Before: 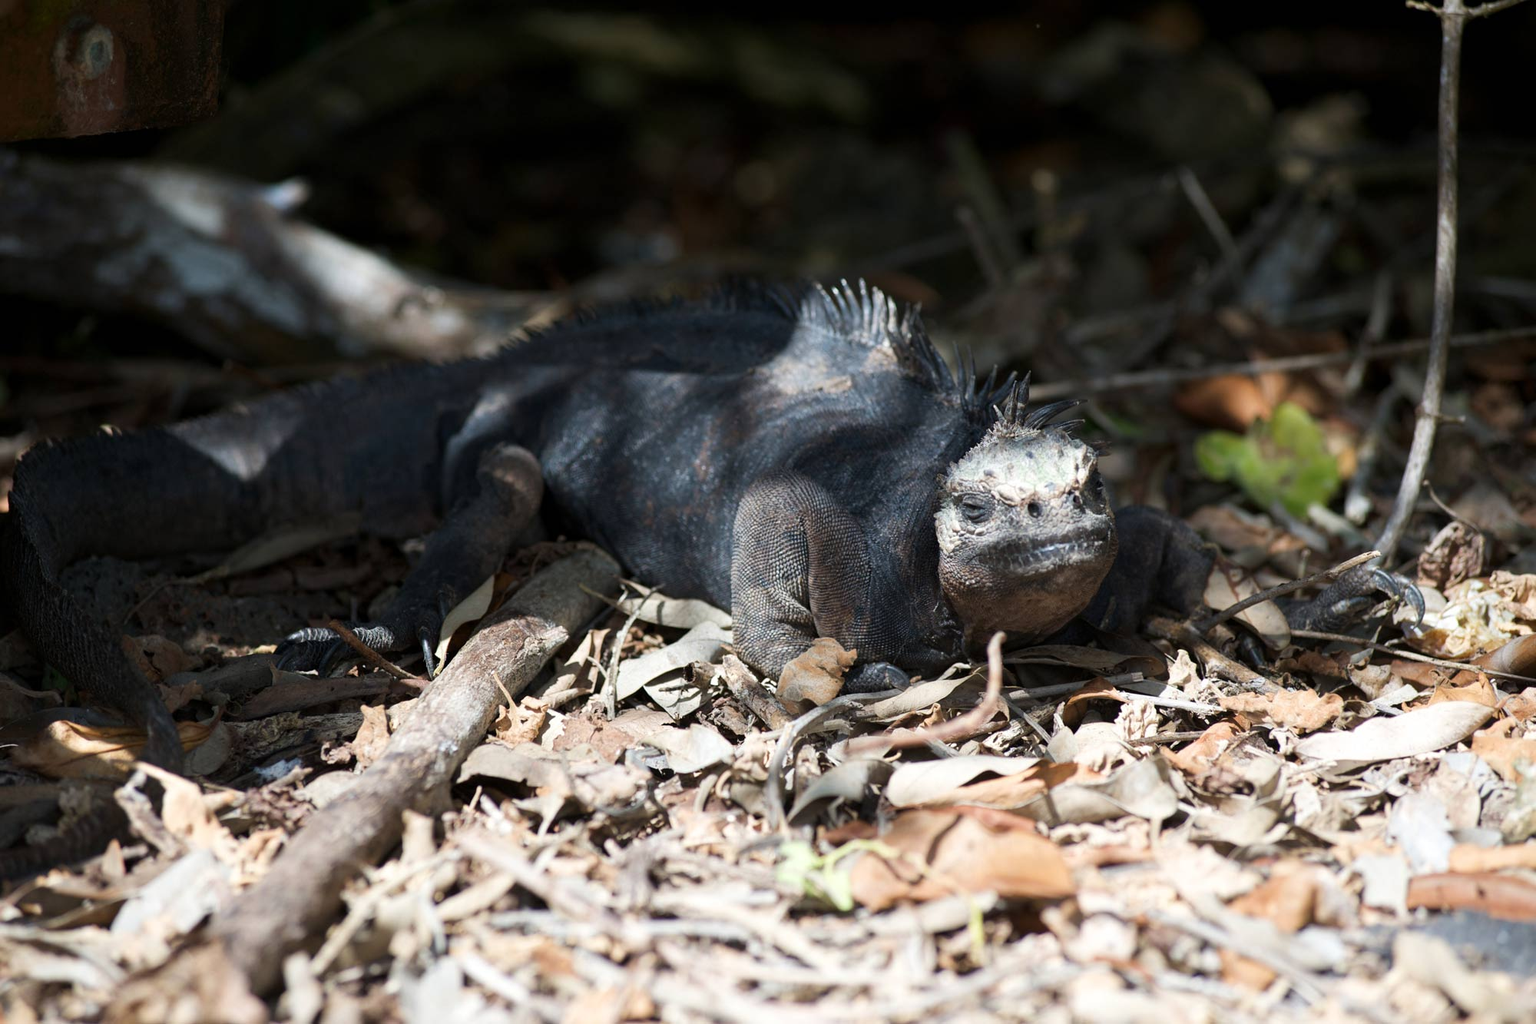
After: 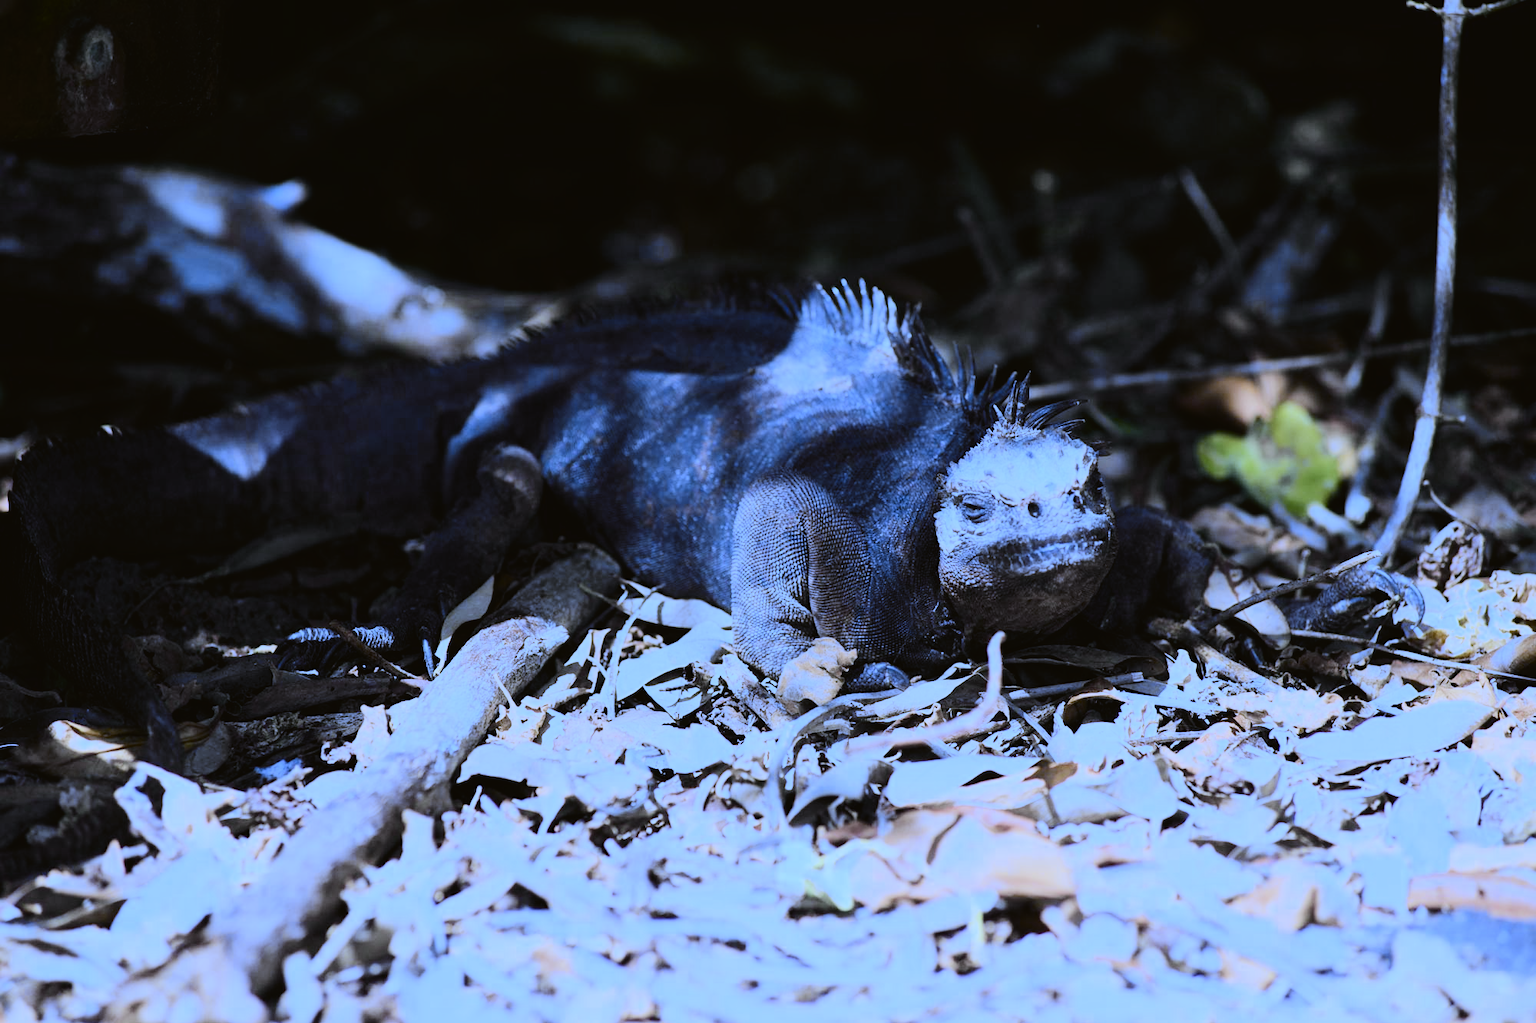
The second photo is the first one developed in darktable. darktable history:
tone curve: curves: ch0 [(0, 0.026) (0.184, 0.172) (0.391, 0.468) (0.446, 0.56) (0.605, 0.758) (0.831, 0.931) (0.992, 1)]; ch1 [(0, 0) (0.437, 0.447) (0.501, 0.502) (0.538, 0.539) (0.574, 0.589) (0.617, 0.64) (0.699, 0.749) (0.859, 0.919) (1, 1)]; ch2 [(0, 0) (0.33, 0.301) (0.421, 0.443) (0.447, 0.482) (0.499, 0.509) (0.538, 0.564) (0.585, 0.615) (0.664, 0.664) (1, 1)], color space Lab, independent channels, preserve colors none
filmic rgb: black relative exposure -7.15 EV, white relative exposure 5.36 EV, hardness 3.02, color science v6 (2022)
white balance: red 0.766, blue 1.537
